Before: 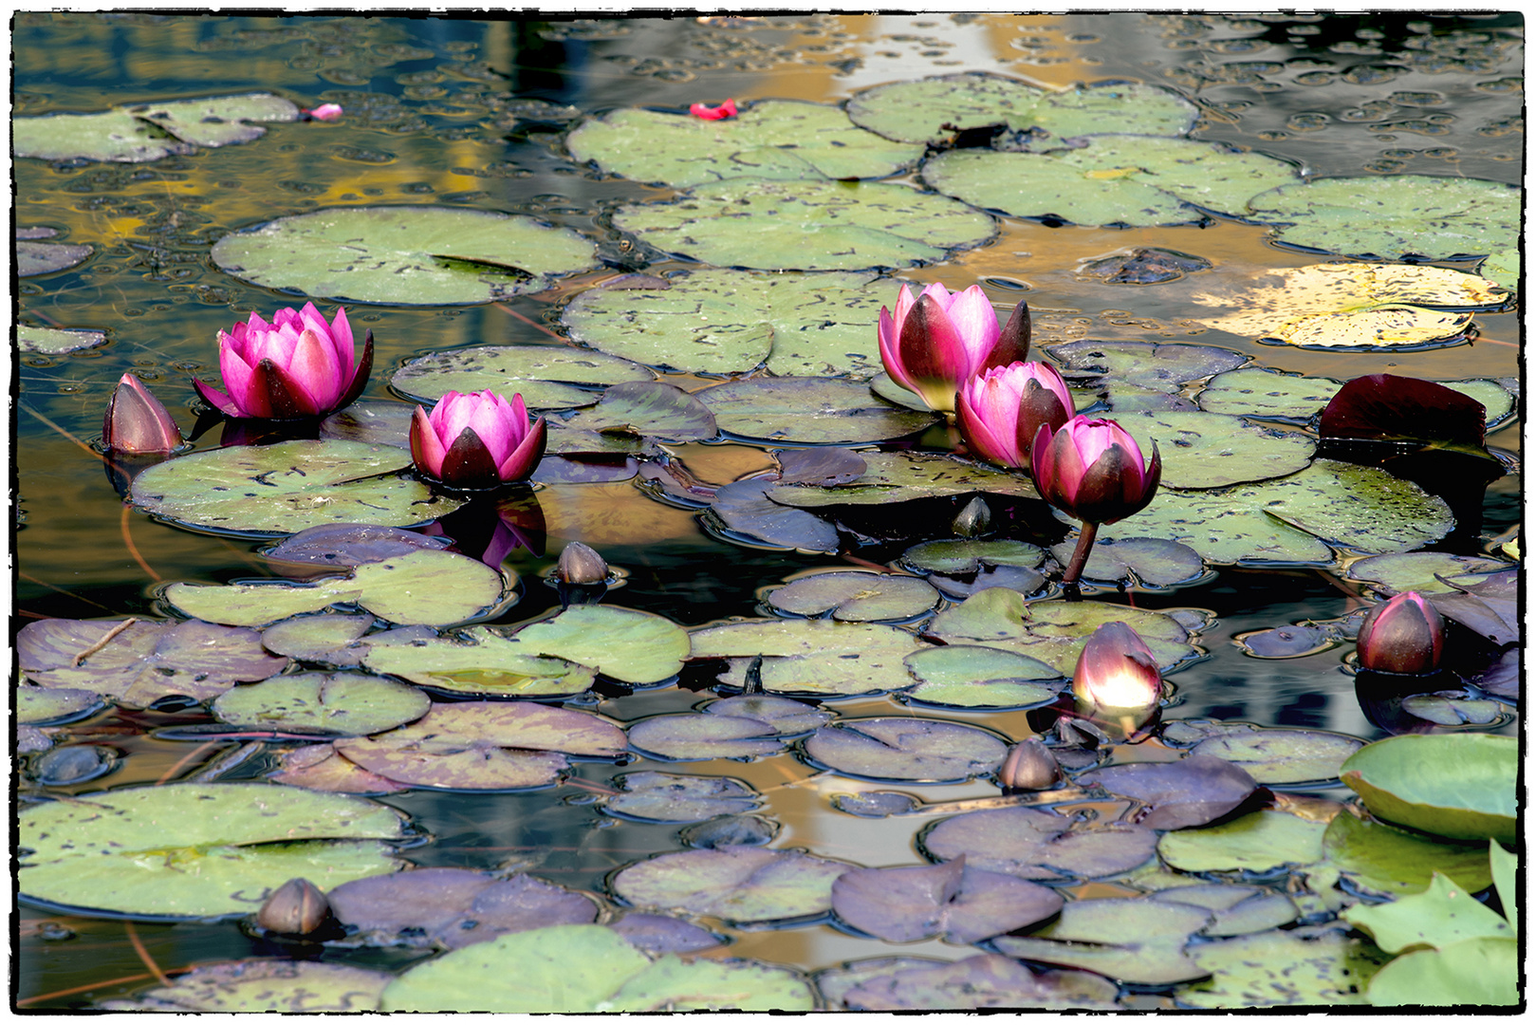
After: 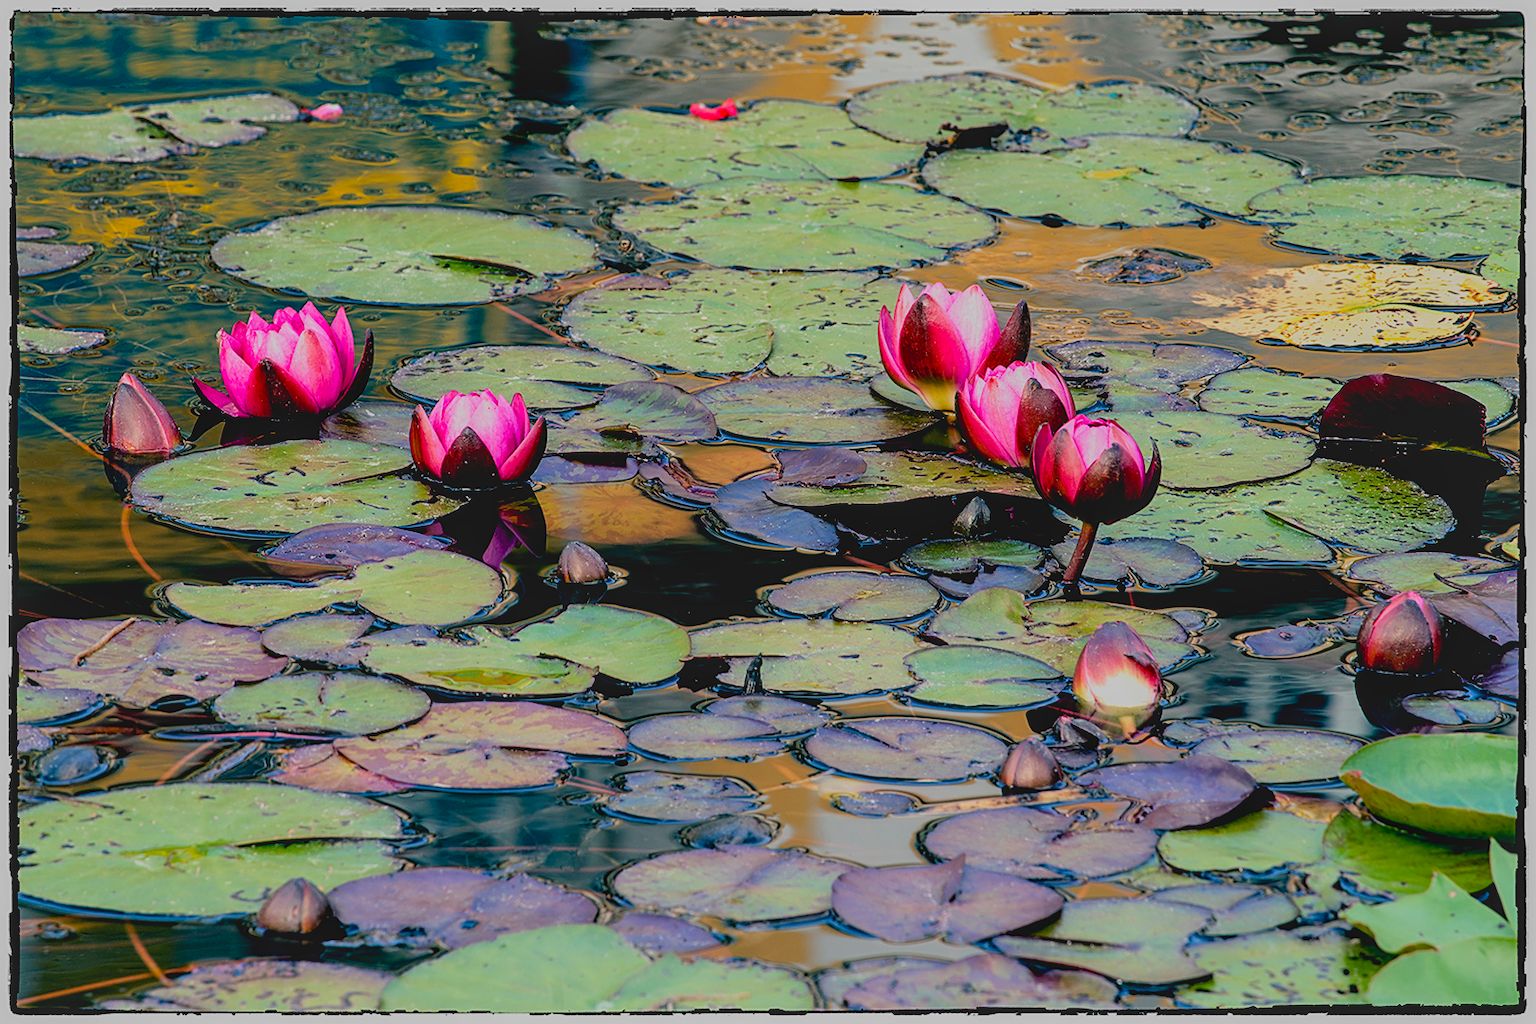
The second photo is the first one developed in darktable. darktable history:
filmic rgb: black relative exposure -7.65 EV, white relative exposure 4.56 EV, hardness 3.61
contrast brightness saturation: contrast -0.208, saturation 0.19
color correction: highlights a* 0.069, highlights b* -0.437
local contrast: on, module defaults
sharpen: on, module defaults
